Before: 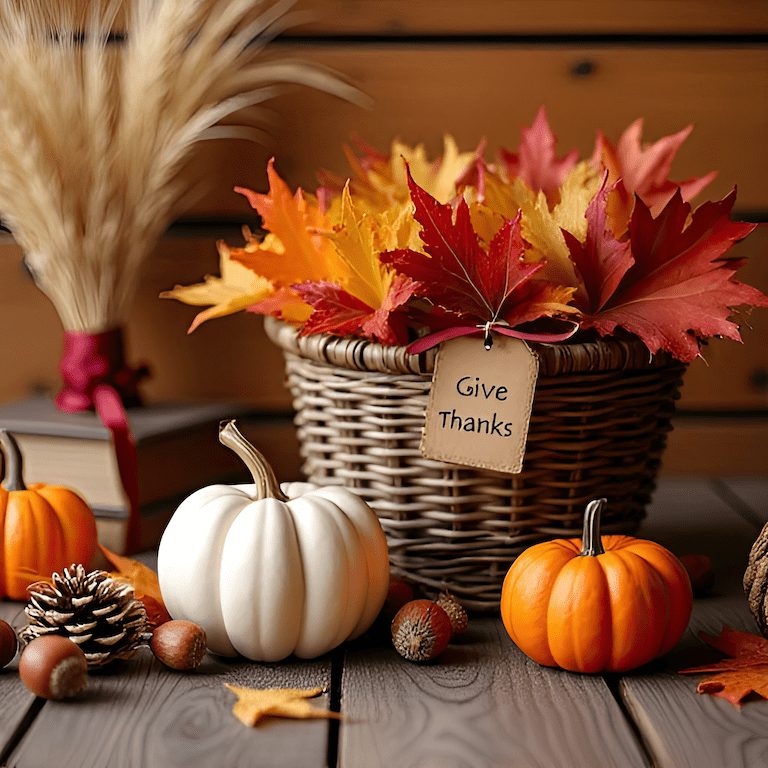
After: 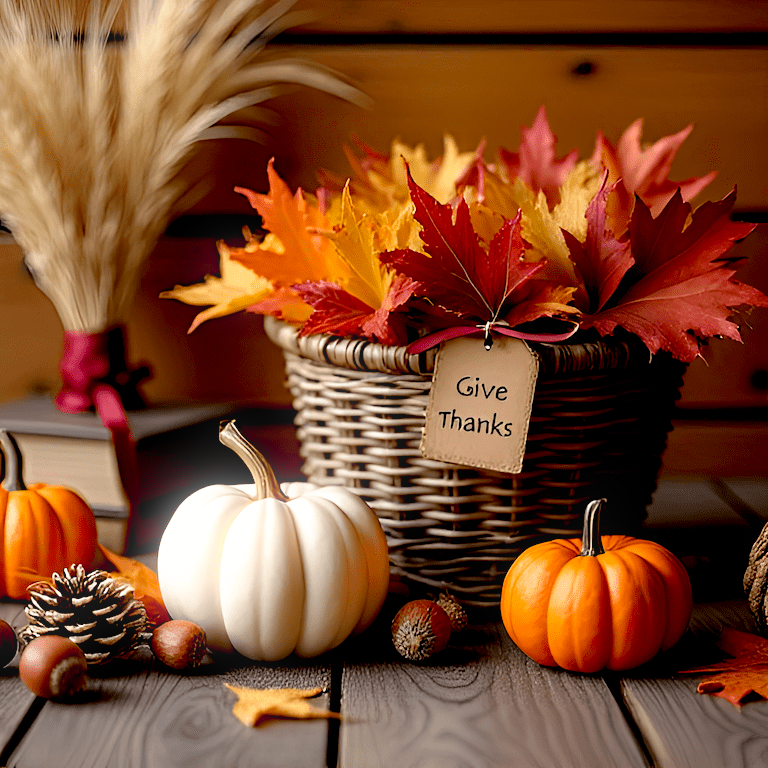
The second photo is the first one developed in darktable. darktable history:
base curve: curves: ch0 [(0.017, 0) (0.425, 0.441) (0.844, 0.933) (1, 1)], preserve colors none
bloom: size 5%, threshold 95%, strength 15%
